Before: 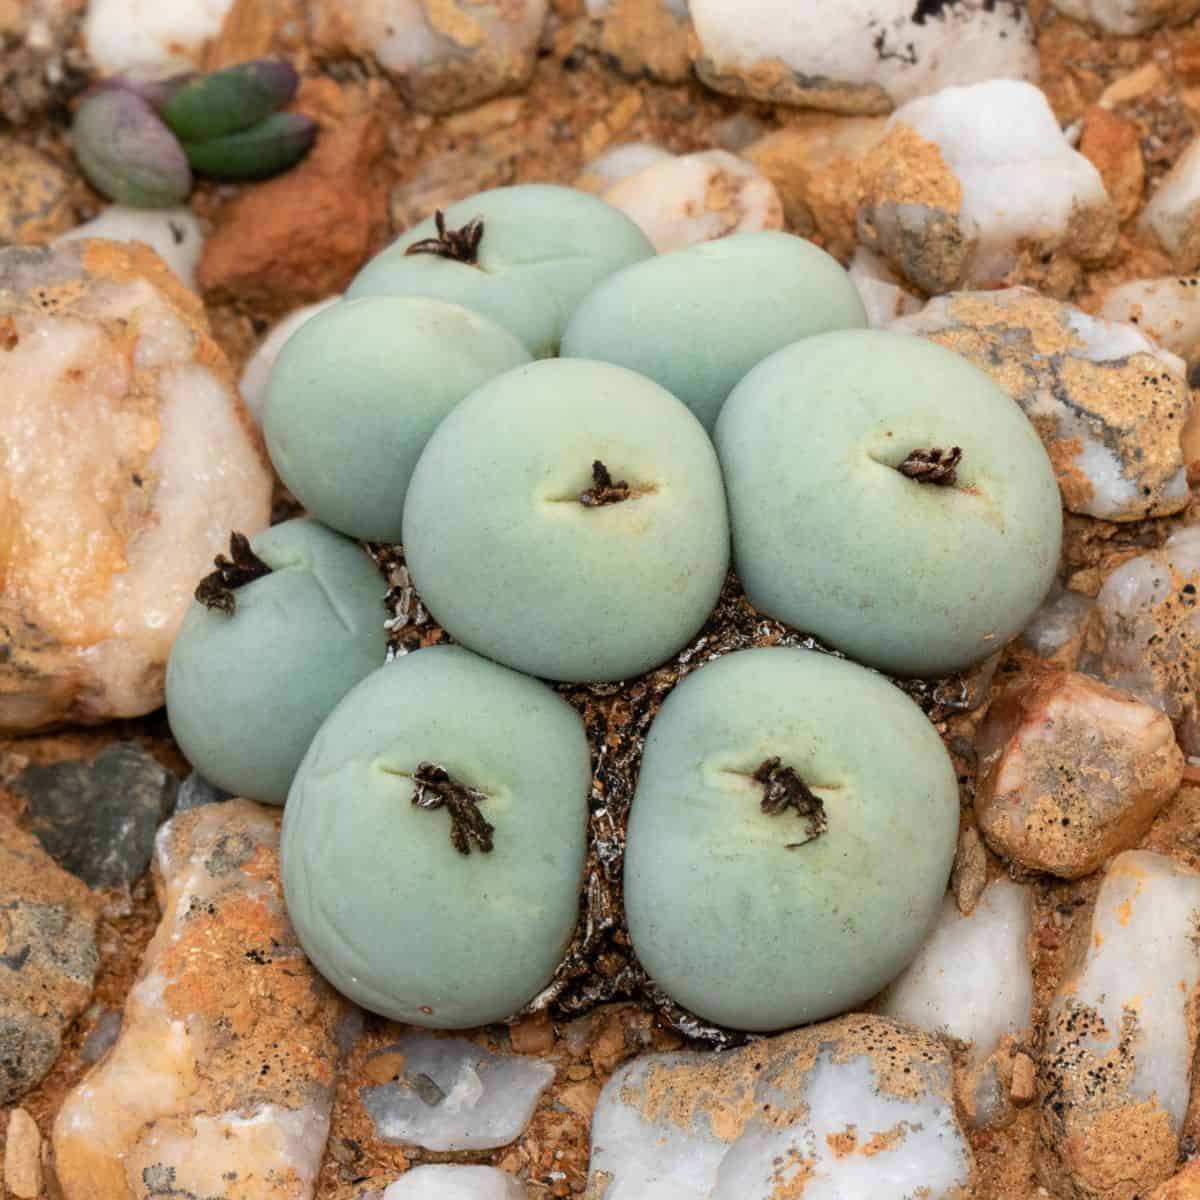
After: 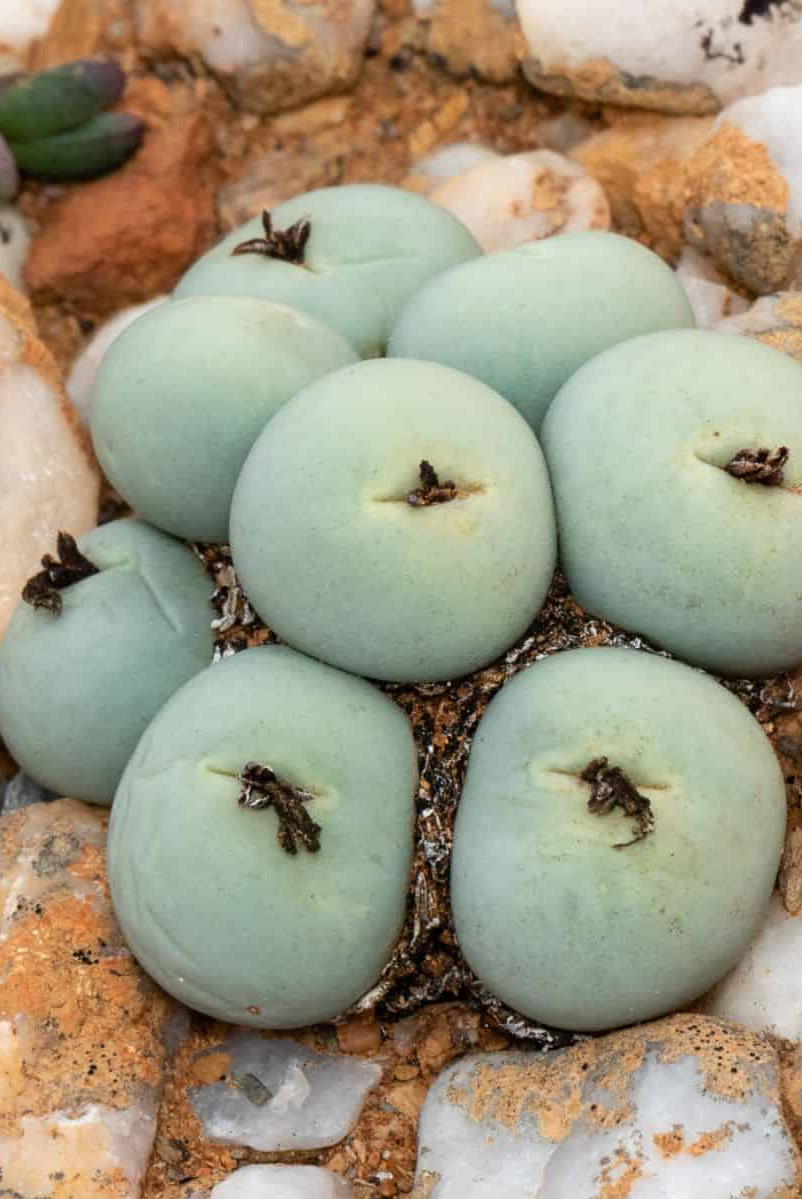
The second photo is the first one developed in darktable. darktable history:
crop and rotate: left 14.493%, right 18.612%
